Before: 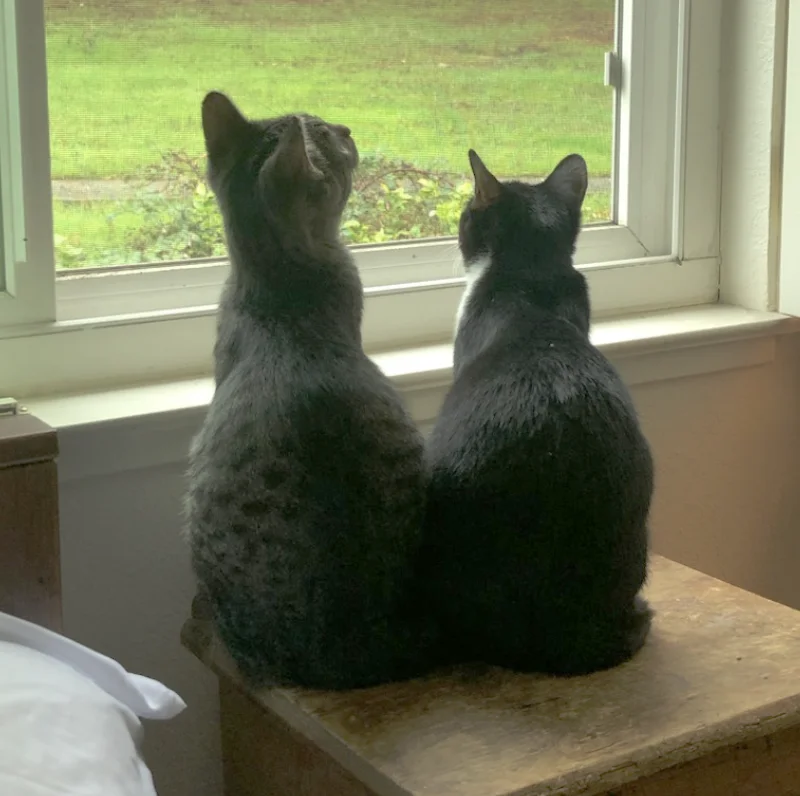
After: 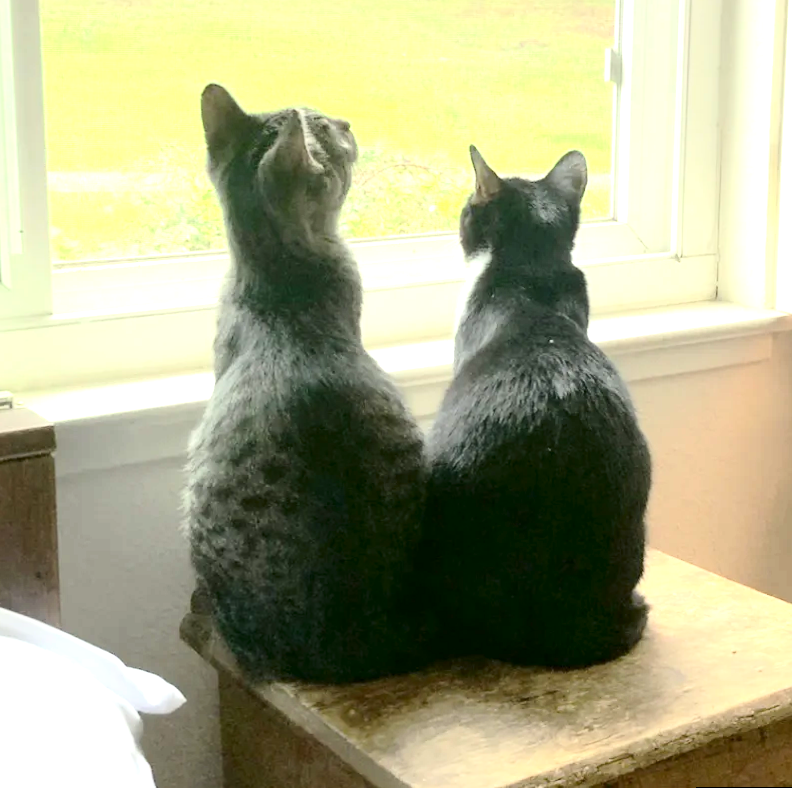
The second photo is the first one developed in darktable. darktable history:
rotate and perspective: rotation 0.174°, lens shift (vertical) 0.013, lens shift (horizontal) 0.019, shear 0.001, automatic cropping original format, crop left 0.007, crop right 0.991, crop top 0.016, crop bottom 0.997
exposure: black level correction 0, exposure 1.5 EV, compensate highlight preservation false
contrast brightness saturation: contrast 0.28
